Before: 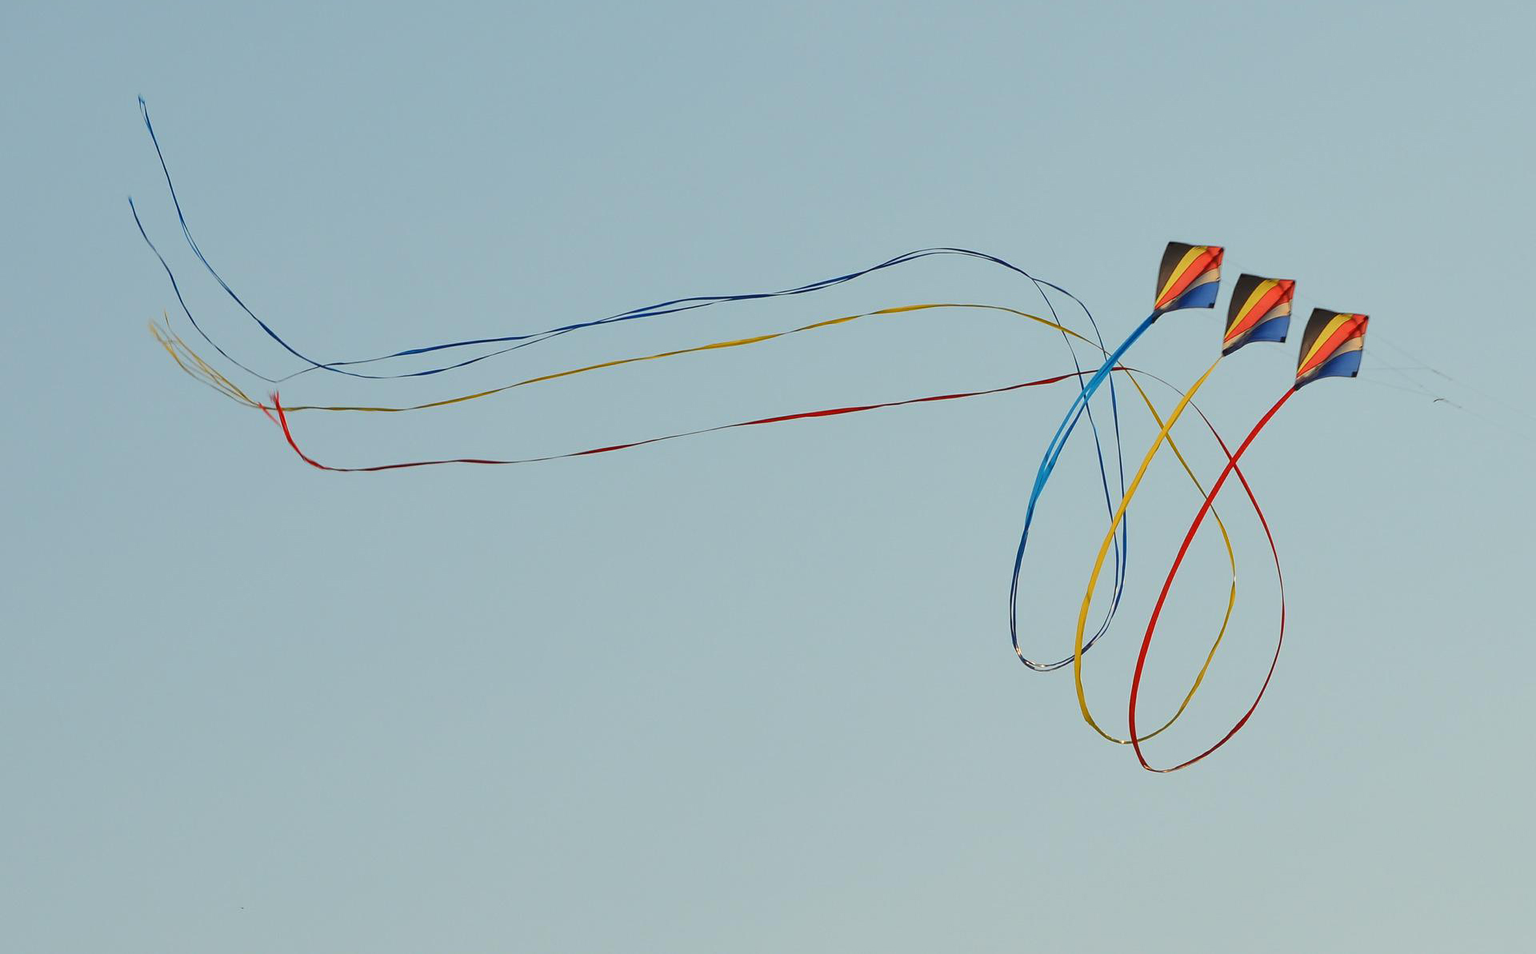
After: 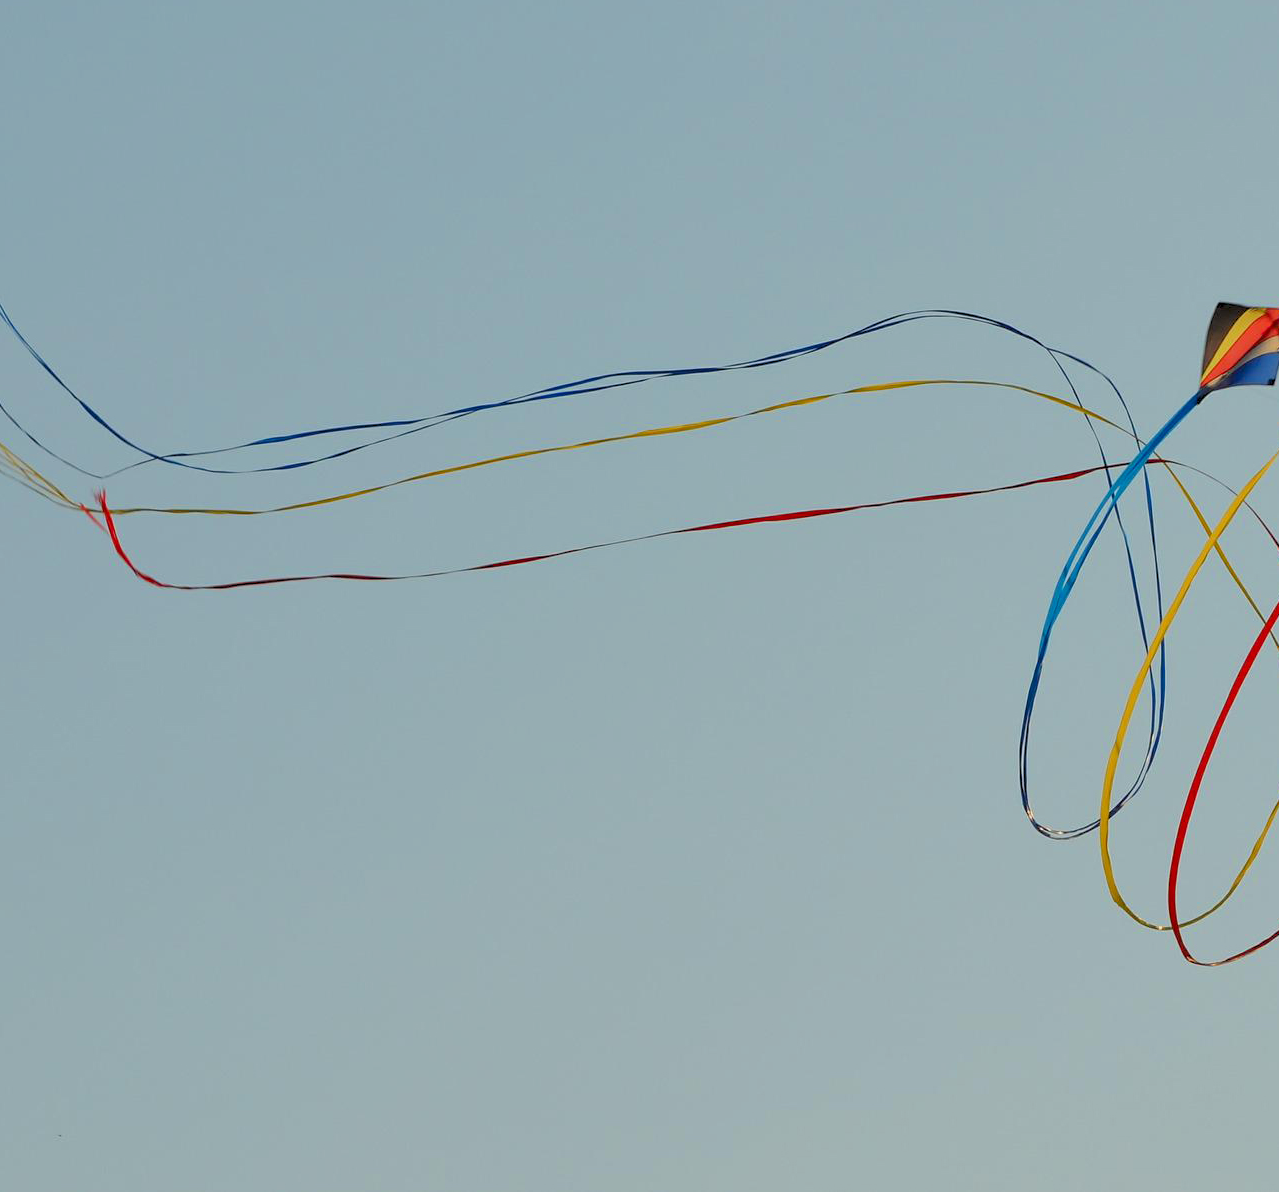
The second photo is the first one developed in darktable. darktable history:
crop and rotate: left 12.673%, right 20.66%
rgb levels: preserve colors sum RGB, levels [[0.038, 0.433, 0.934], [0, 0.5, 1], [0, 0.5, 1]]
contrast brightness saturation: brightness -0.09
